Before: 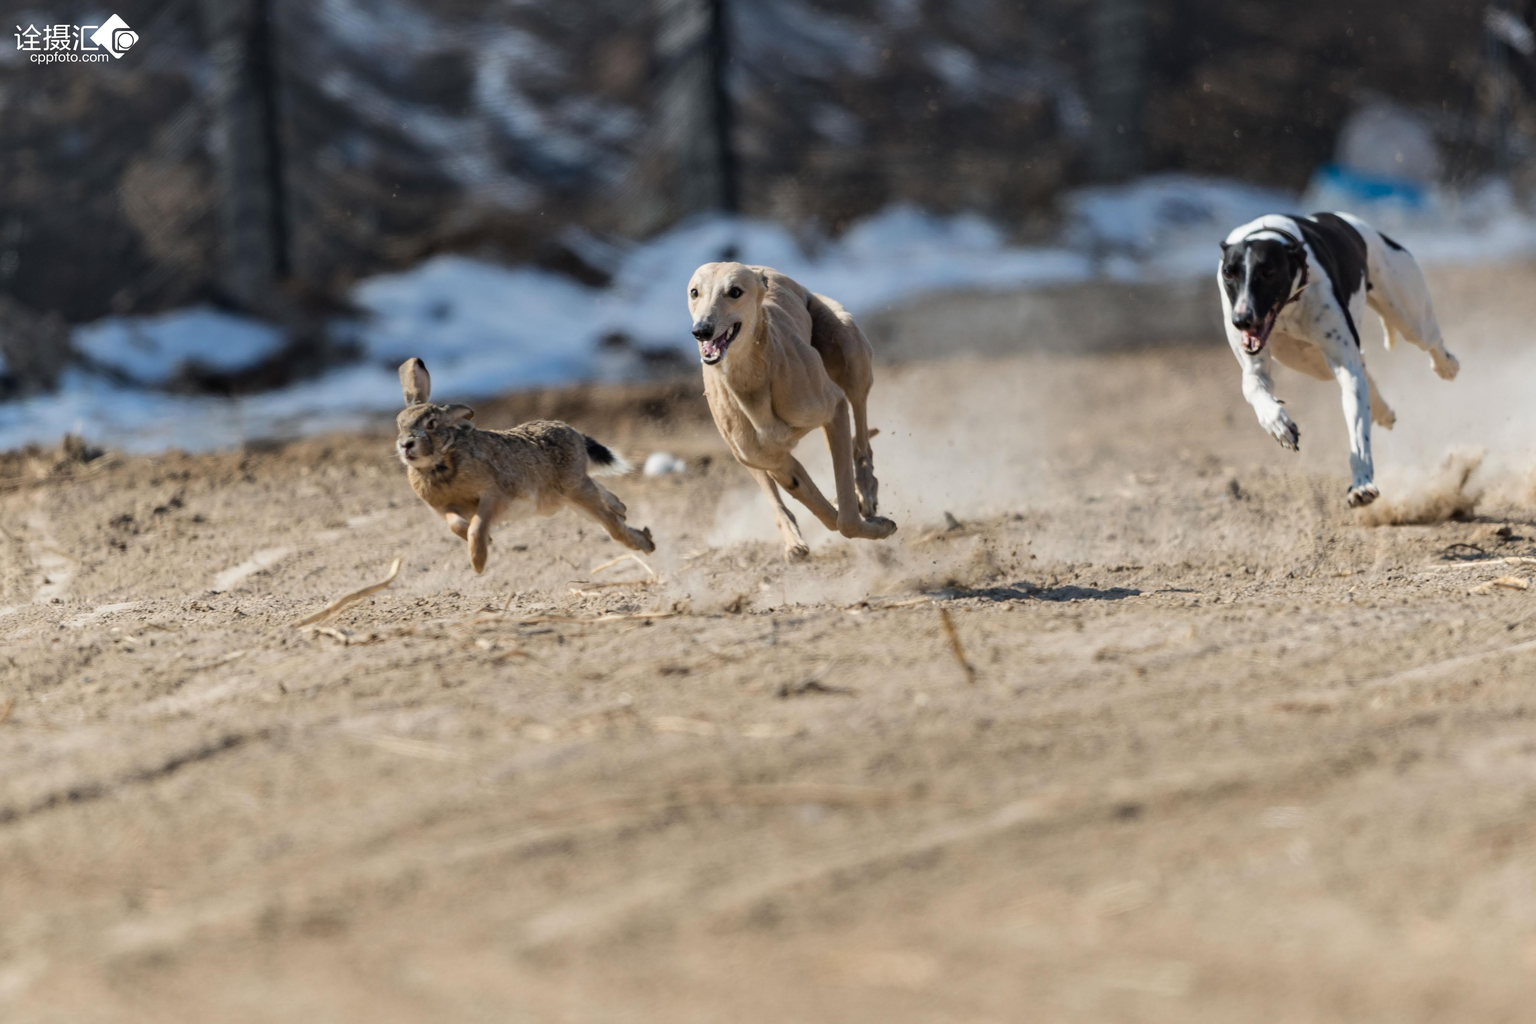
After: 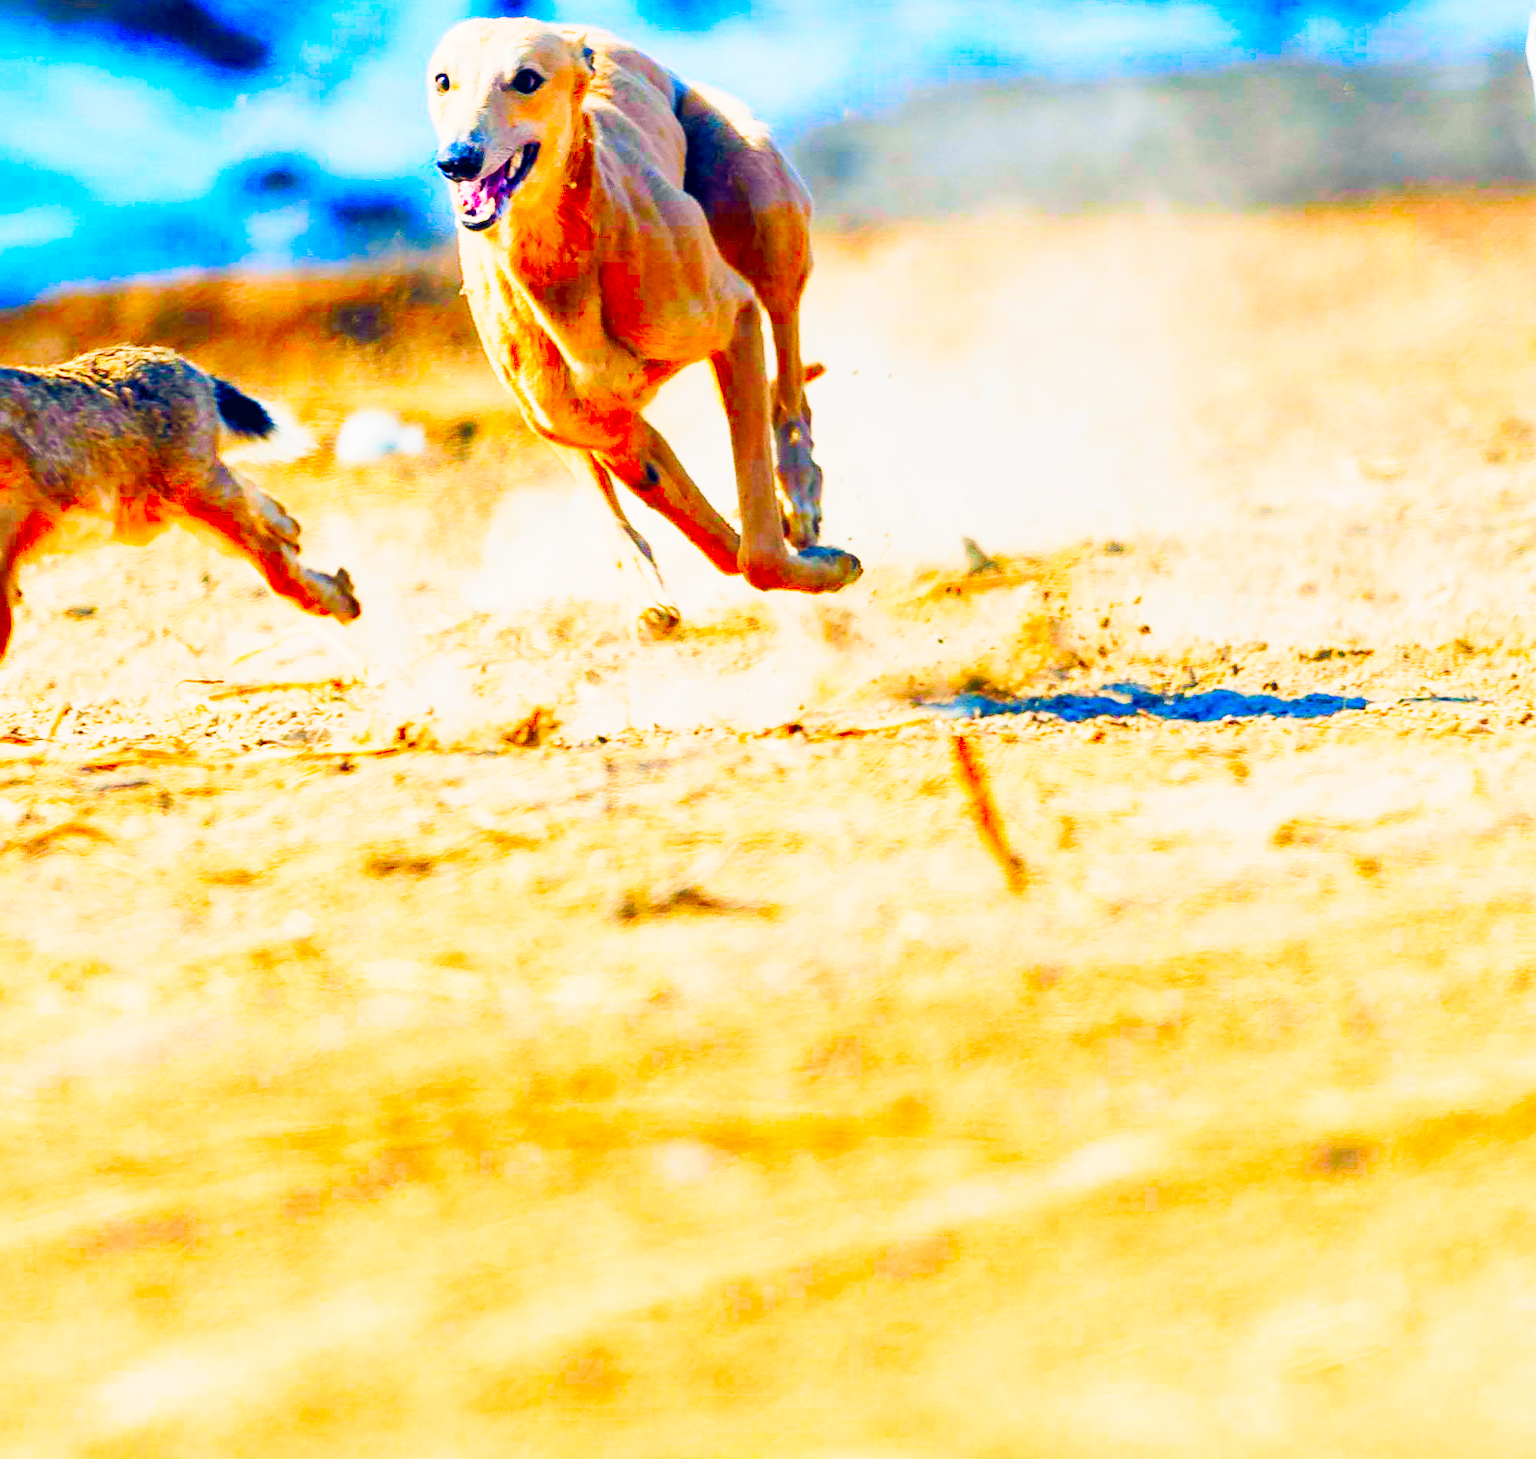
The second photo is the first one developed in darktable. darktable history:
tone curve: curves: ch0 [(0, 0) (0.003, 0.004) (0.011, 0.016) (0.025, 0.035) (0.044, 0.062) (0.069, 0.097) (0.1, 0.143) (0.136, 0.205) (0.177, 0.276) (0.224, 0.36) (0.277, 0.461) (0.335, 0.584) (0.399, 0.686) (0.468, 0.783) (0.543, 0.868) (0.623, 0.927) (0.709, 0.96) (0.801, 0.974) (0.898, 0.986) (1, 1)], preserve colors none
crop: left 31.351%, top 24.759%, right 20.431%, bottom 6.509%
sharpen: on, module defaults
color correction: highlights b* 0.021, saturation 2.96
color balance rgb: shadows lift › chroma 2.052%, shadows lift › hue 217.77°, global offset › chroma 0.064%, global offset › hue 253.18°, perceptual saturation grading › global saturation 36.276%, perceptual saturation grading › shadows 35.474%, saturation formula JzAzBz (2021)
